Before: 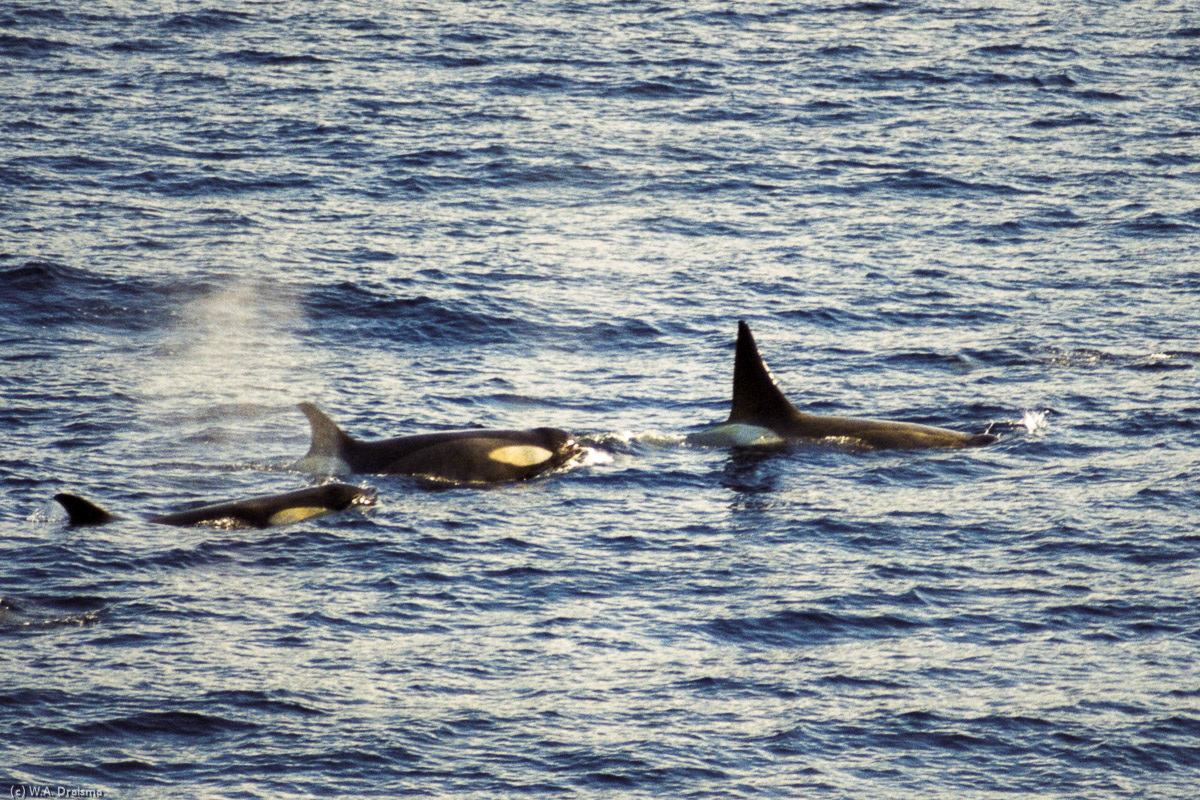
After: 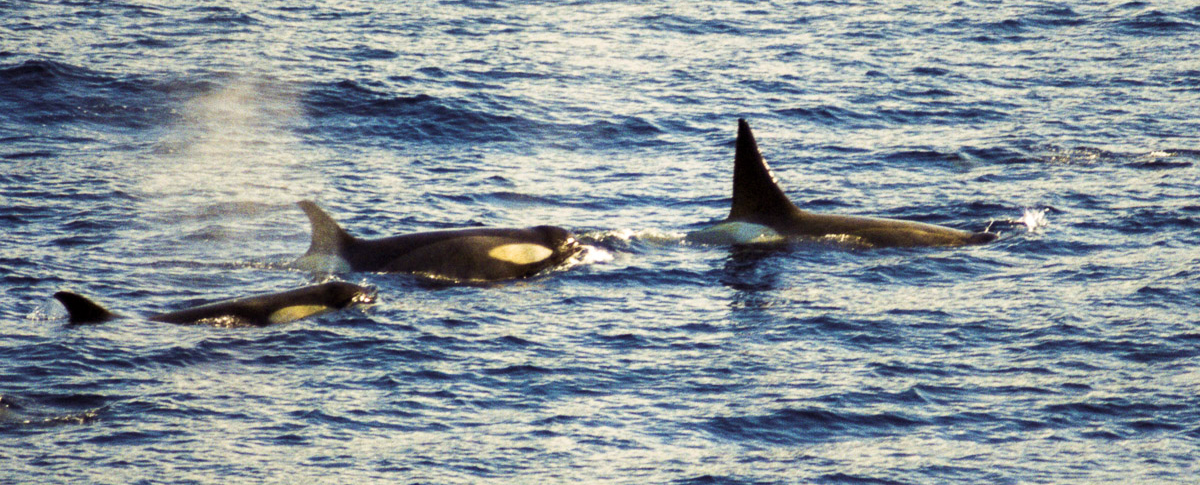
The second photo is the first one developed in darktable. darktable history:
crop and rotate: top 25.357%, bottom 13.942%
velvia: on, module defaults
